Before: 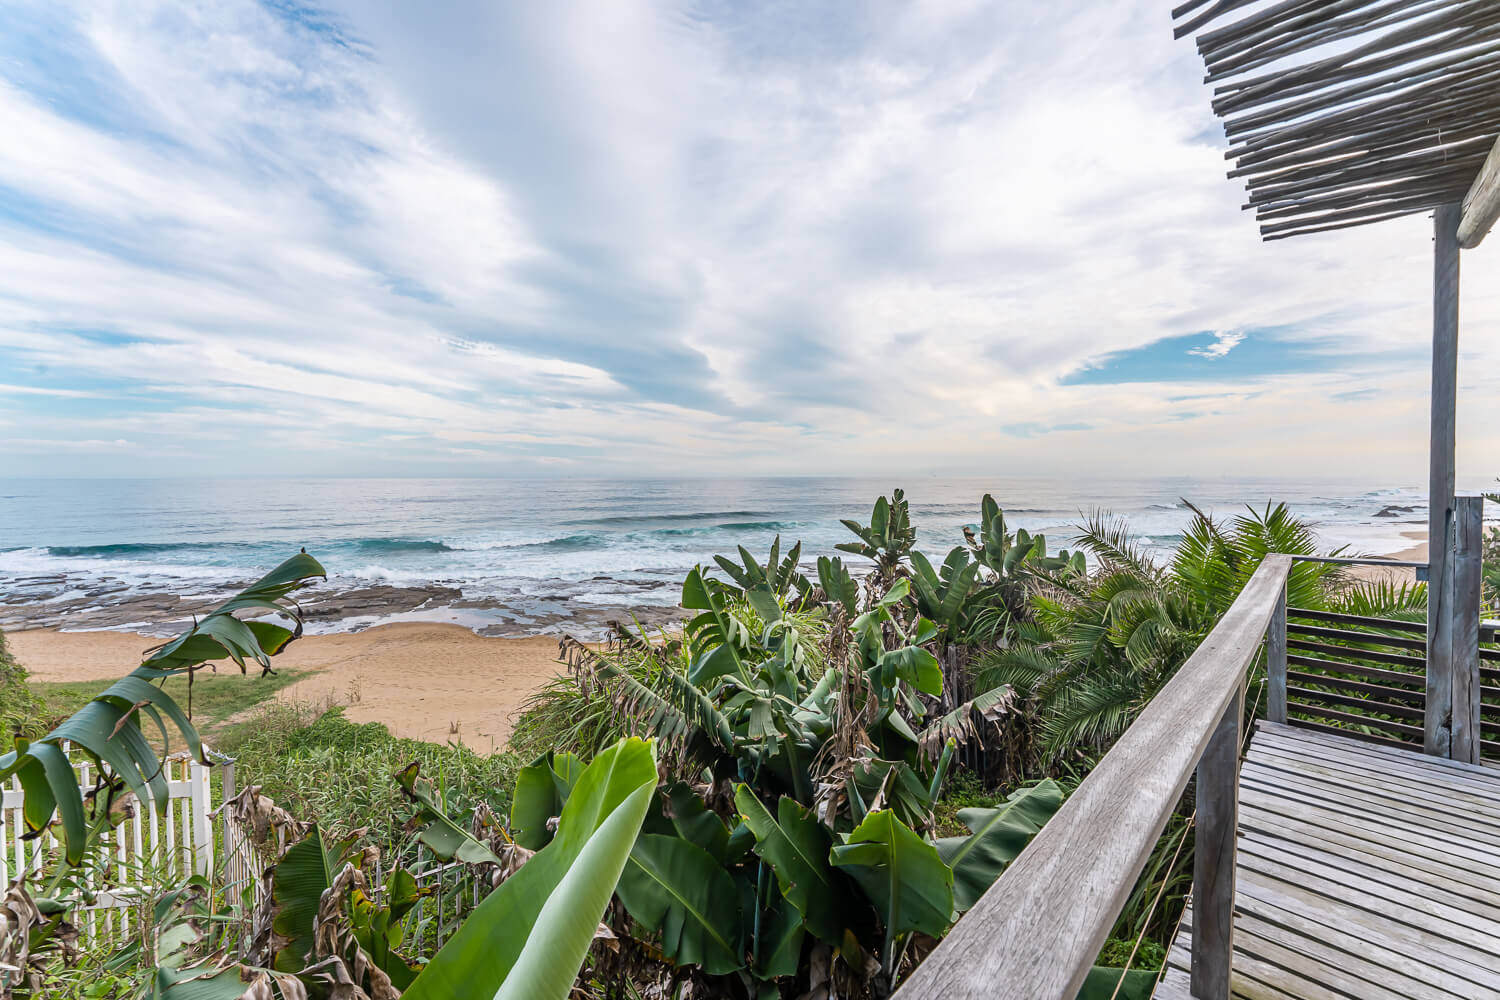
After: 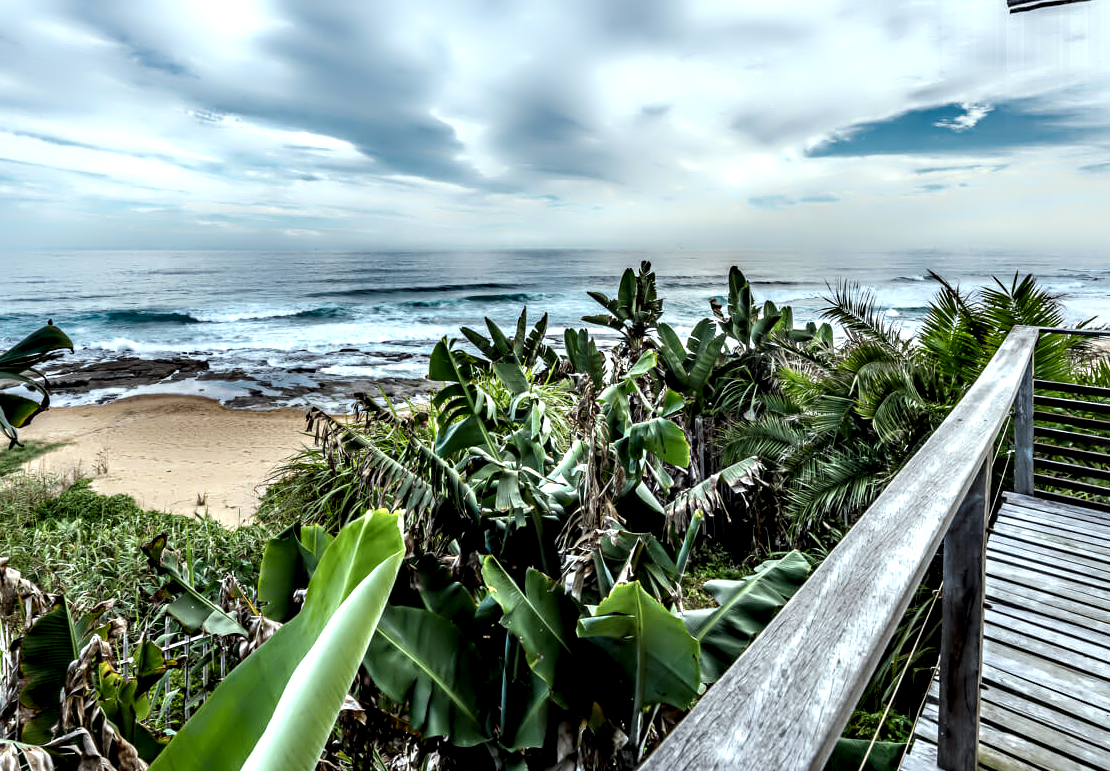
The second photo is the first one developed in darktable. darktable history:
crop: left 16.871%, top 22.857%, right 9.116%
exposure: compensate highlight preservation false
local contrast: detail 150%
contrast equalizer: y [[0.783, 0.666, 0.575, 0.77, 0.556, 0.501], [0.5 ×6], [0.5 ×6], [0, 0.02, 0.272, 0.399, 0.062, 0], [0 ×6]]
color correction: highlights a* -6.69, highlights b* 0.49
white balance: red 0.976, blue 1.04
